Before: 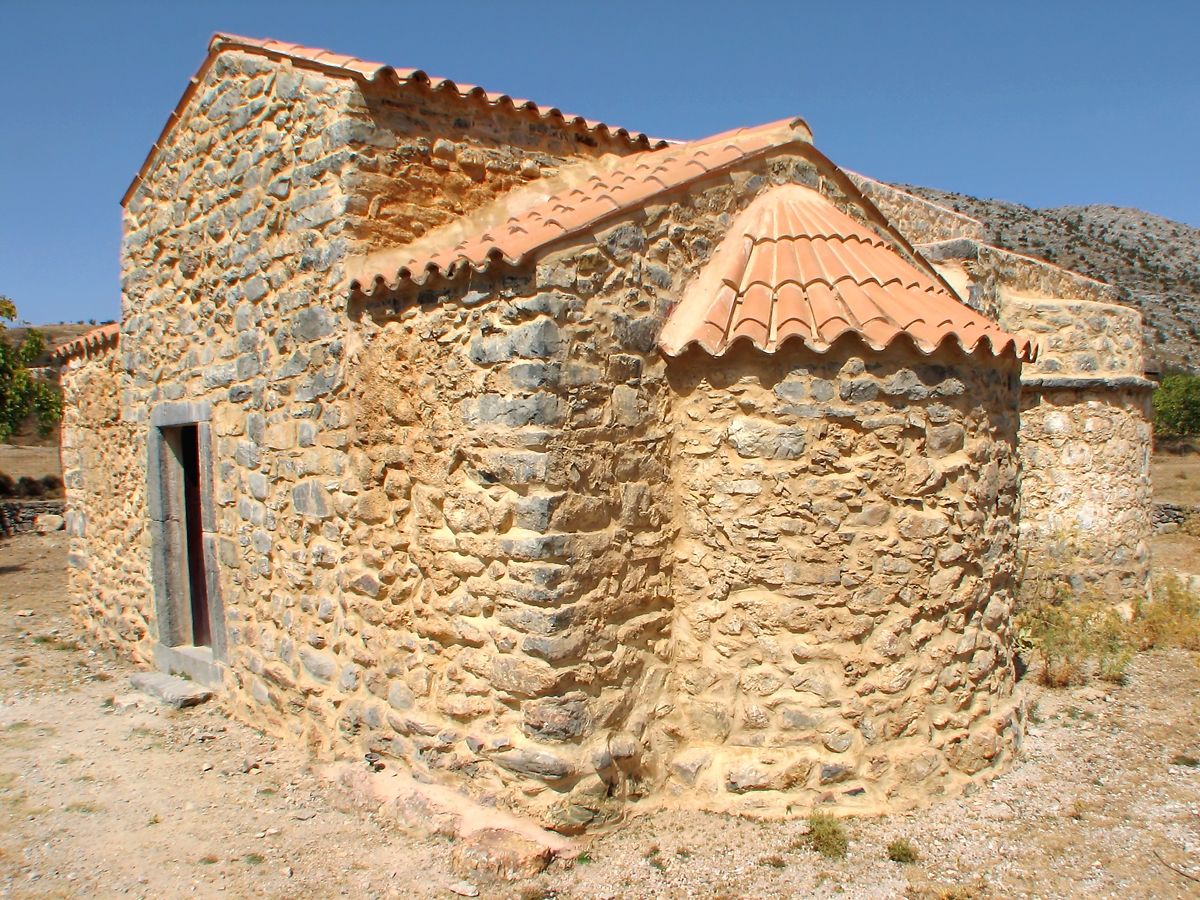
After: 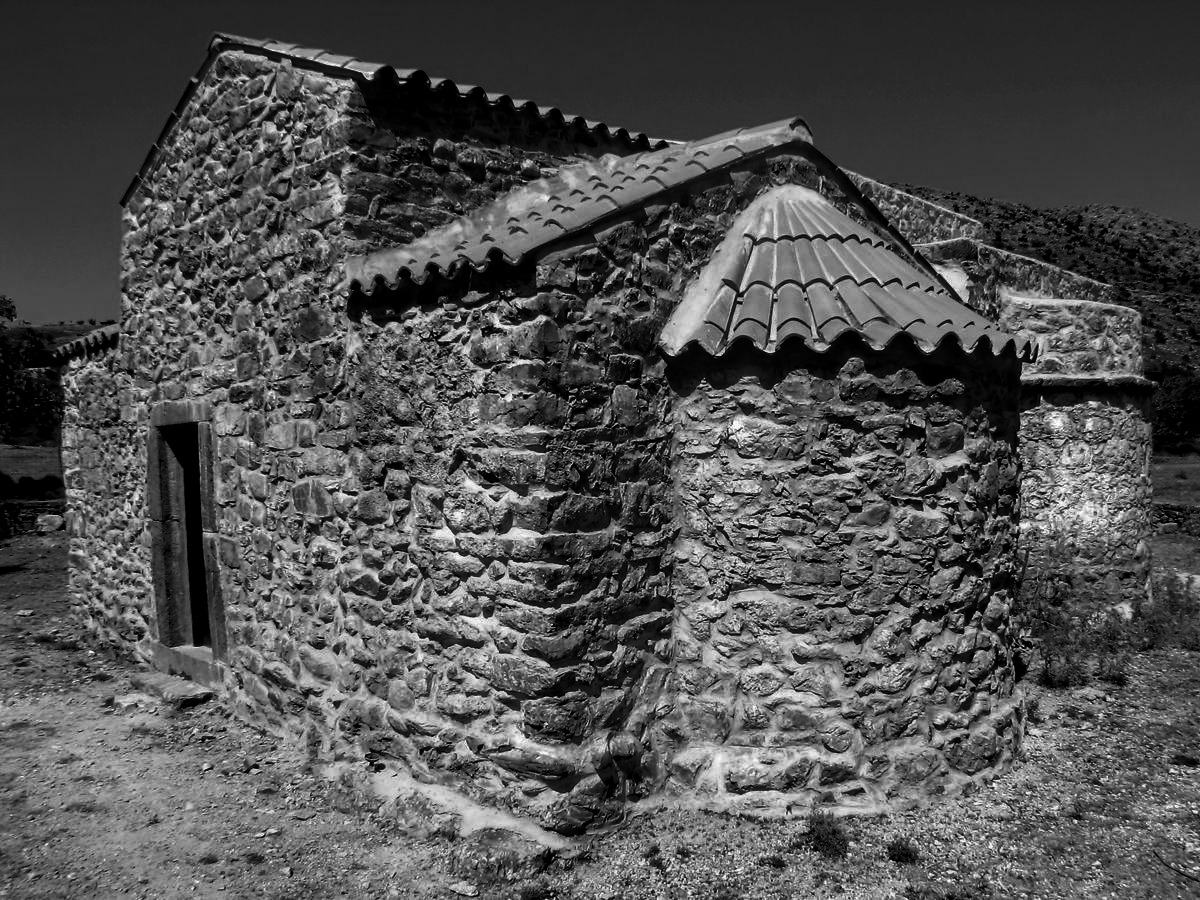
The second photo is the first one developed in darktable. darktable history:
color balance: output saturation 110%
contrast brightness saturation: contrast 0.02, brightness -1, saturation -1
local contrast: on, module defaults
